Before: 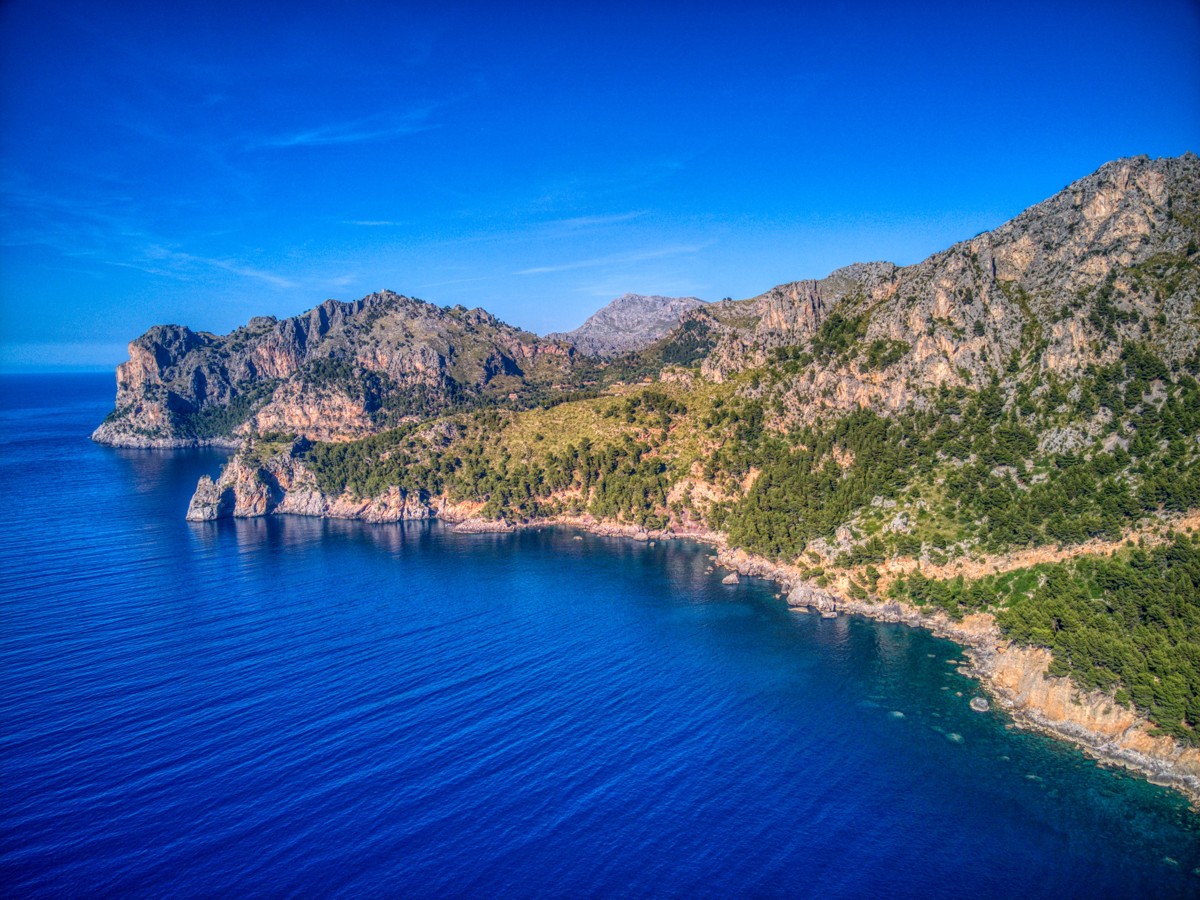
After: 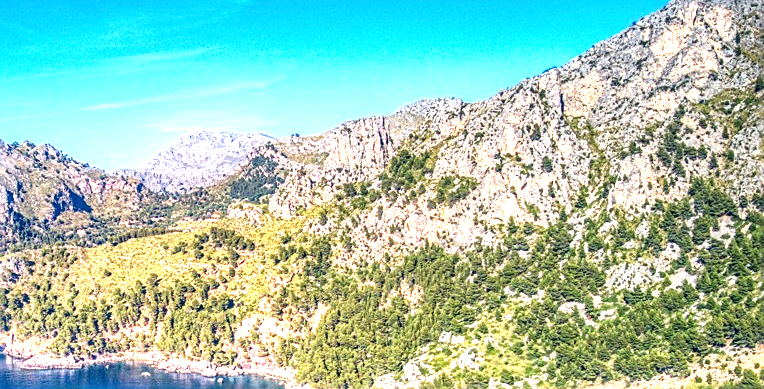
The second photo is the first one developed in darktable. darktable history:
crop: left 36.005%, top 18.293%, right 0.31%, bottom 38.444%
sharpen: on, module defaults
exposure: black level correction 0, exposure 1.6 EV, compensate exposure bias true, compensate highlight preservation false
